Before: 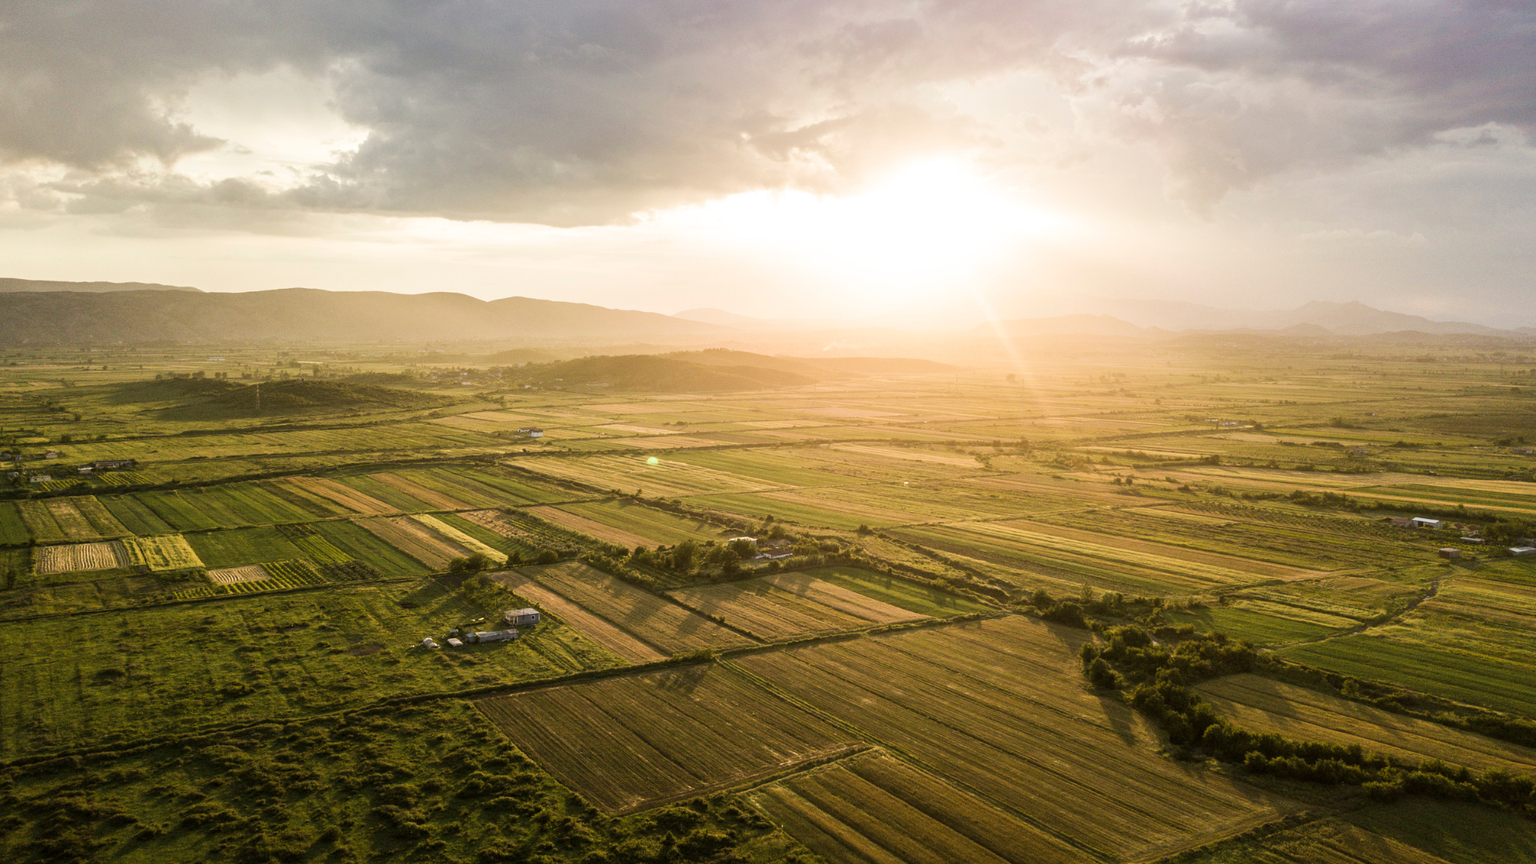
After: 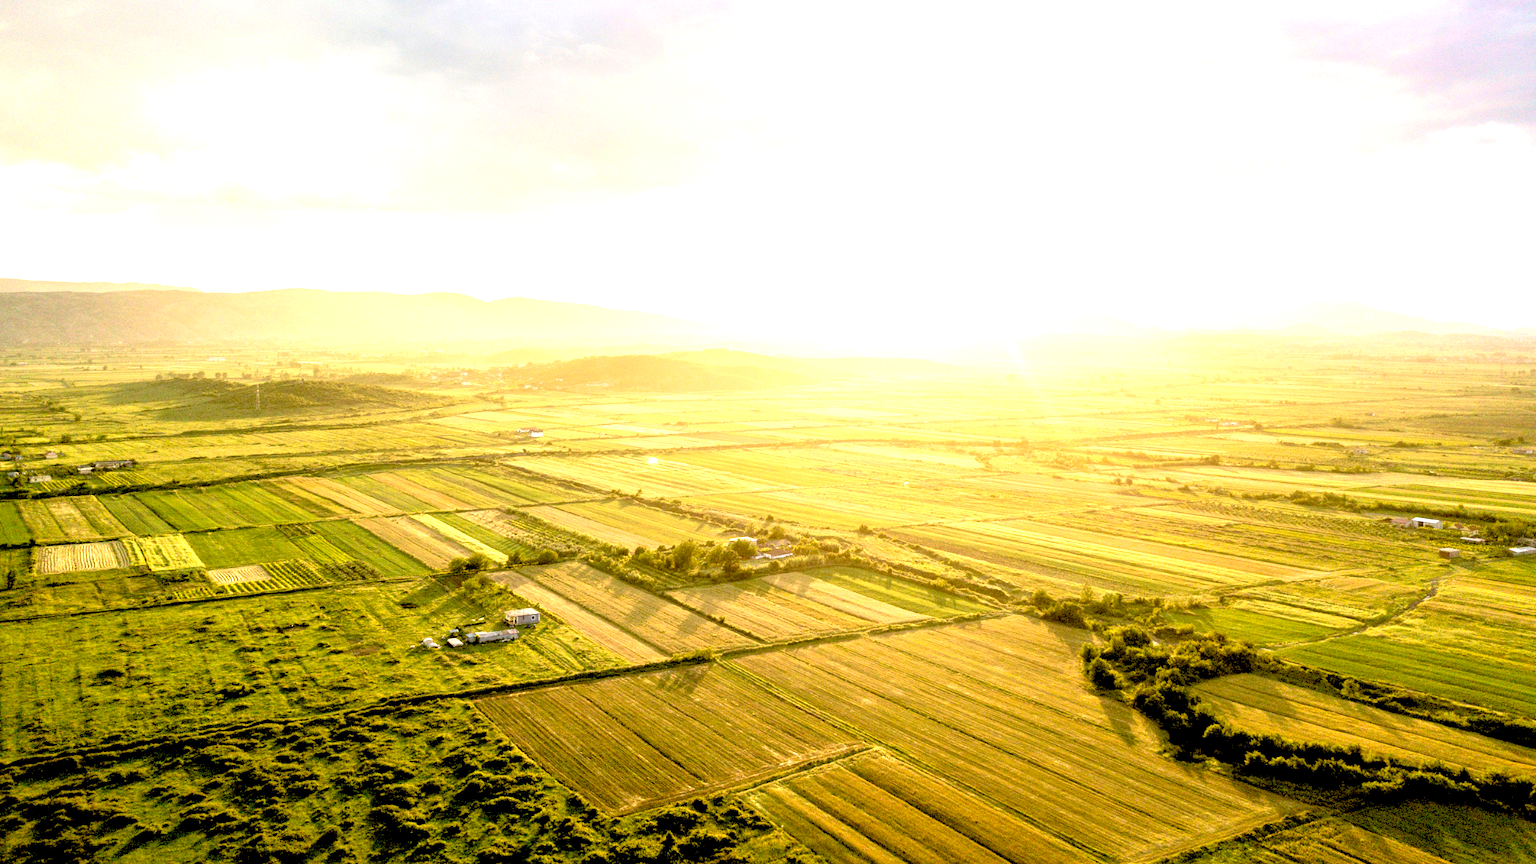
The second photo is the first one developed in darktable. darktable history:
exposure: black level correction 0.009, exposure 1.435 EV, compensate highlight preservation false
levels: black 0.103%, levels [0.093, 0.434, 0.988]
